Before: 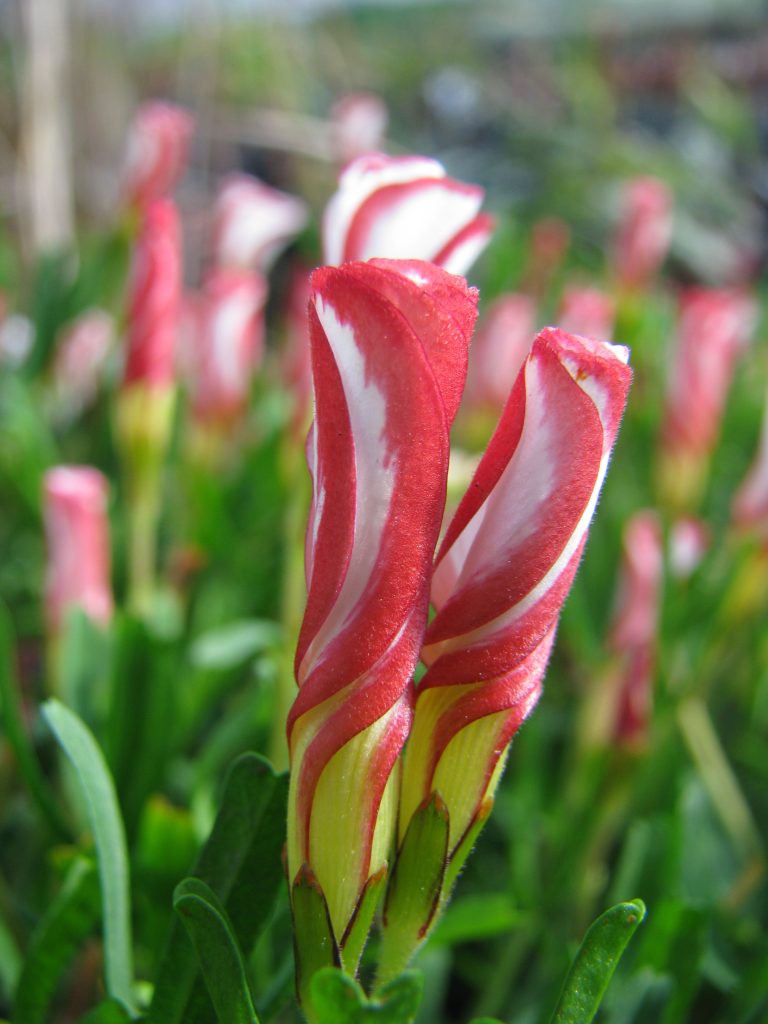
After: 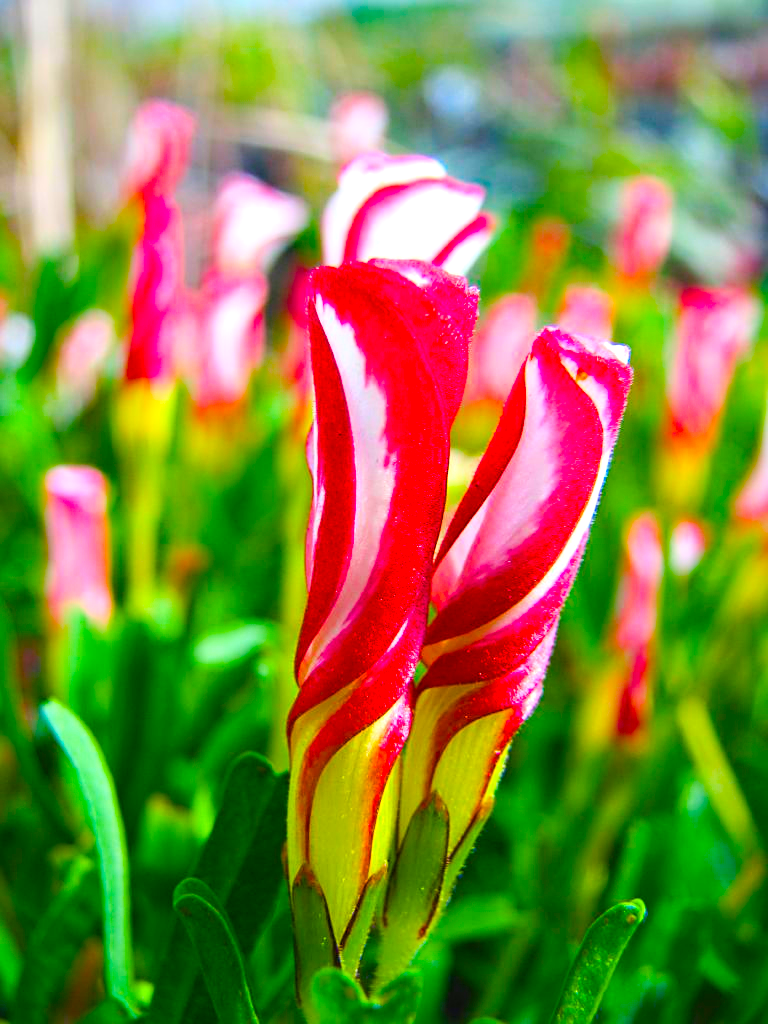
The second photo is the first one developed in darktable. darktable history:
contrast brightness saturation: contrast 0.2, brightness 0.16, saturation 0.22
color balance rgb: linear chroma grading › shadows 10%, linear chroma grading › highlights 10%, linear chroma grading › global chroma 15%, linear chroma grading › mid-tones 15%, perceptual saturation grading › global saturation 40%, perceptual saturation grading › highlights -25%, perceptual saturation grading › mid-tones 35%, perceptual saturation grading › shadows 35%, perceptual brilliance grading › global brilliance 11.29%, global vibrance 11.29%
sharpen: on, module defaults
